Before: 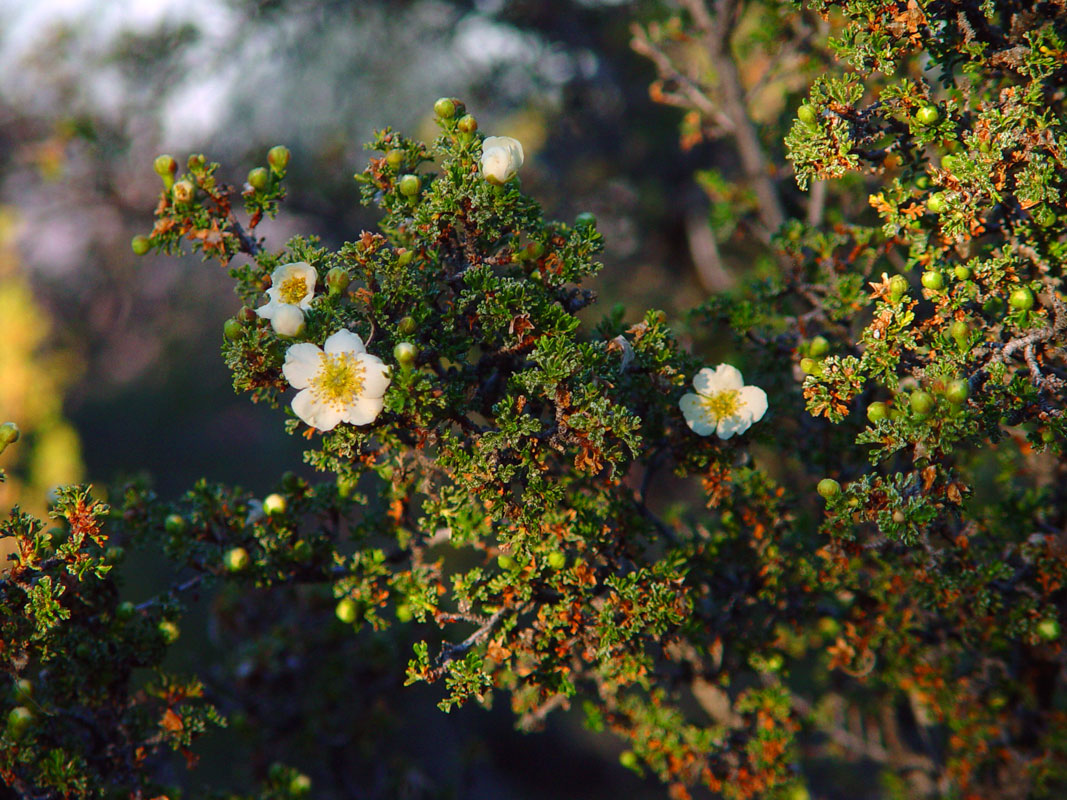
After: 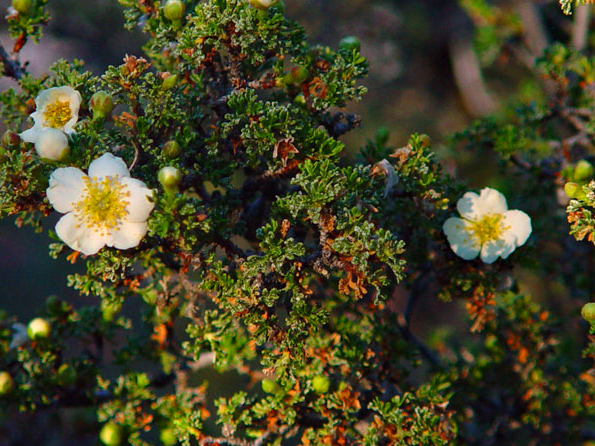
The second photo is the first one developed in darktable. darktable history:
haze removal: compatibility mode true, adaptive false
crop and rotate: left 22.13%, top 22.054%, right 22.026%, bottom 22.102%
